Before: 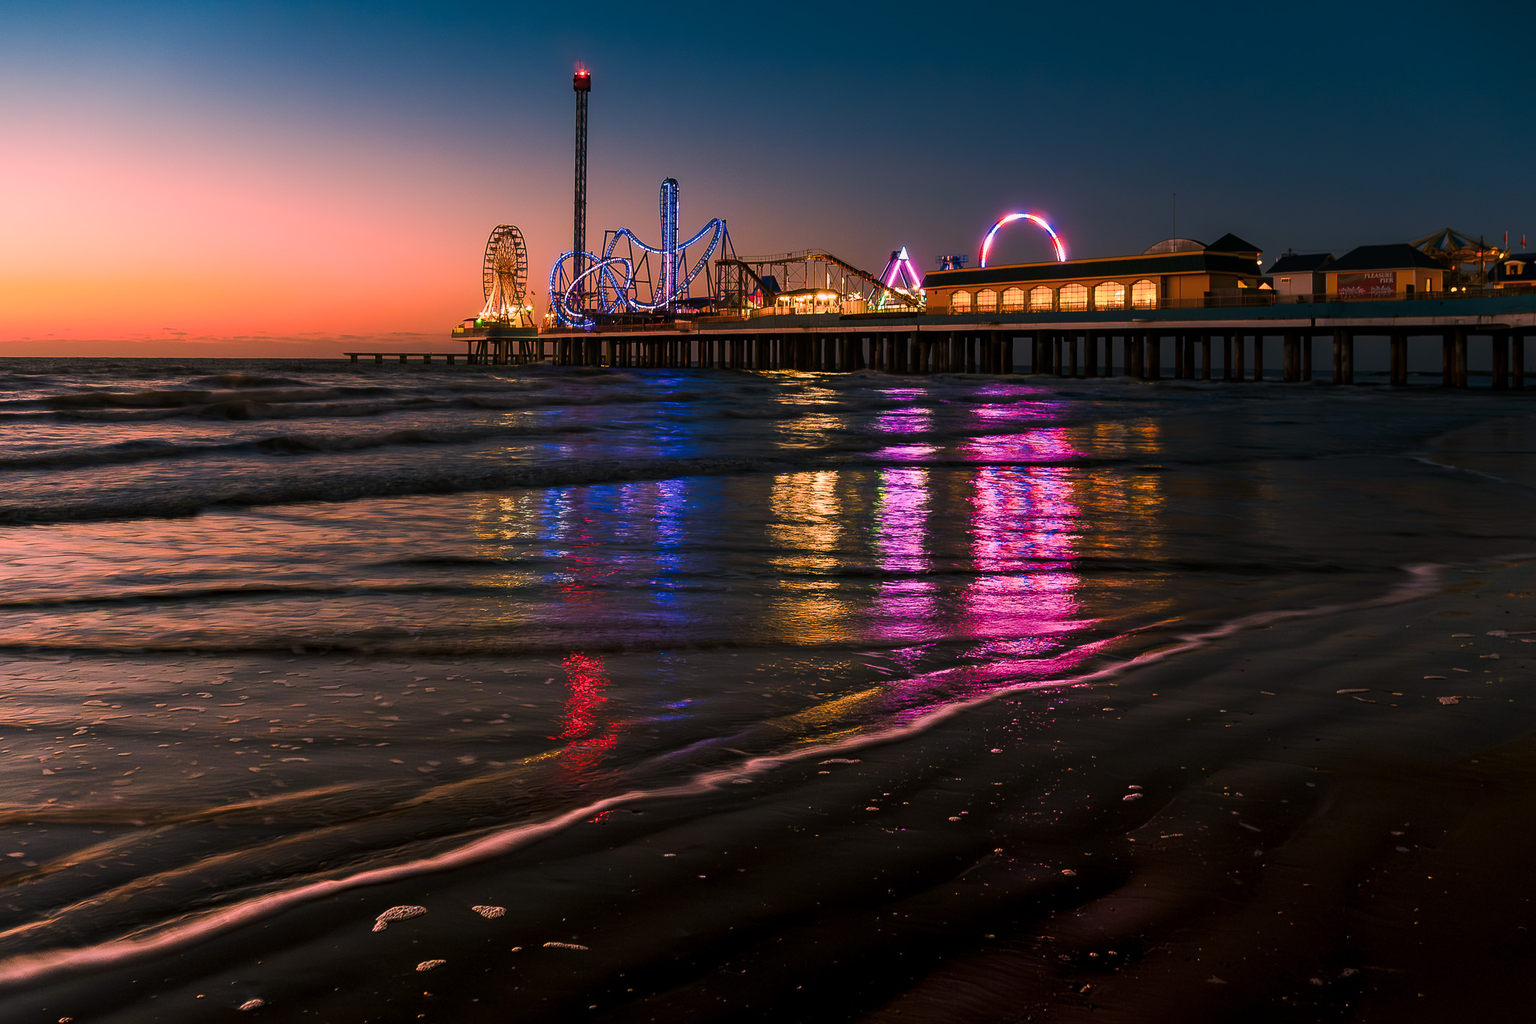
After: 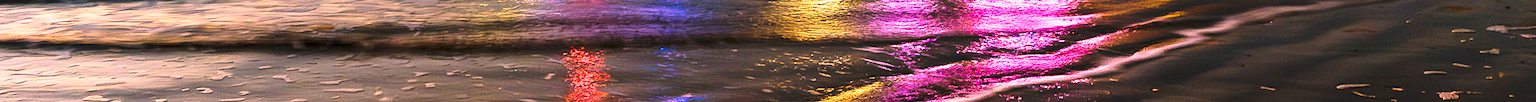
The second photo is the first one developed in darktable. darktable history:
crop and rotate: top 59.084%, bottom 30.916%
exposure: black level correction 0, exposure 1.1 EV, compensate highlight preservation false
base curve: curves: ch0 [(0, 0) (0.032, 0.037) (0.105, 0.228) (0.435, 0.76) (0.856, 0.983) (1, 1)], preserve colors none
